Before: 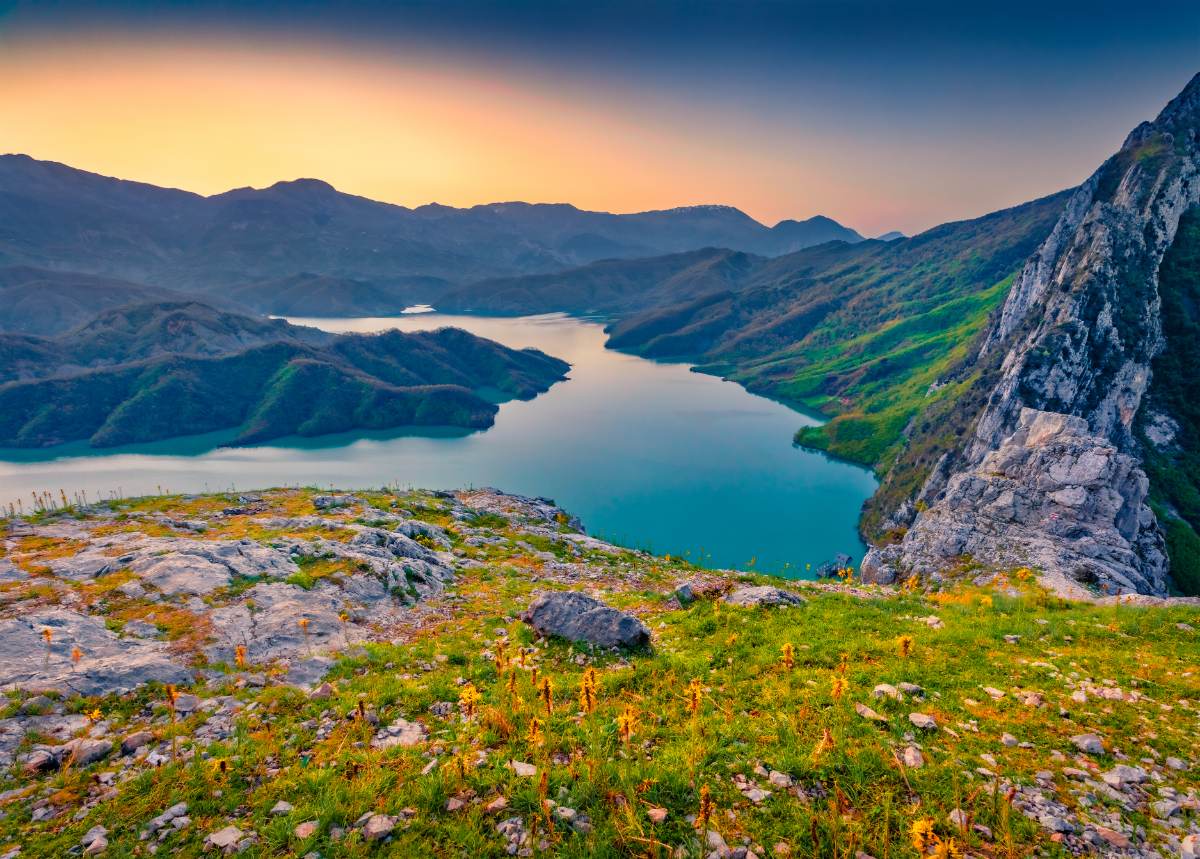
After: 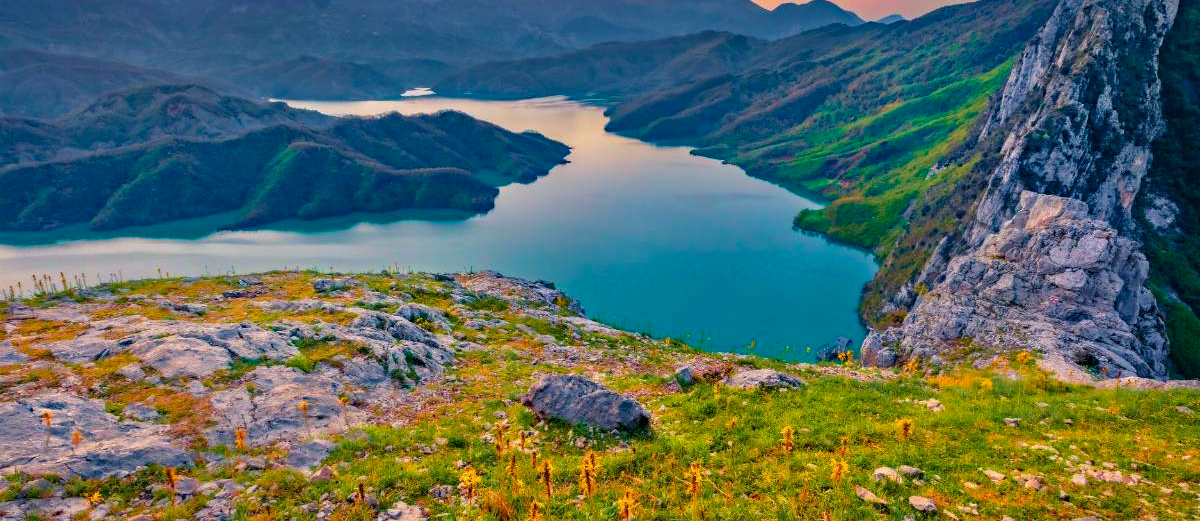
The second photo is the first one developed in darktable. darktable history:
crop and rotate: top 25.362%, bottom 13.986%
haze removal: compatibility mode true, adaptive false
velvia: on, module defaults
